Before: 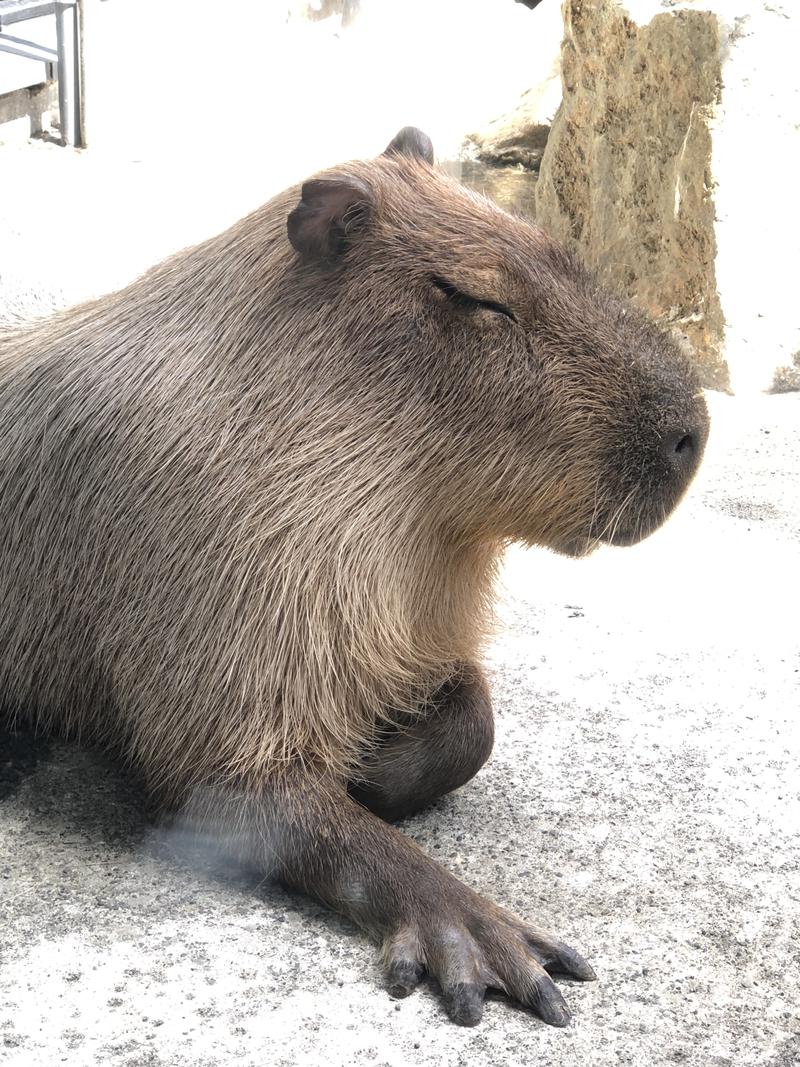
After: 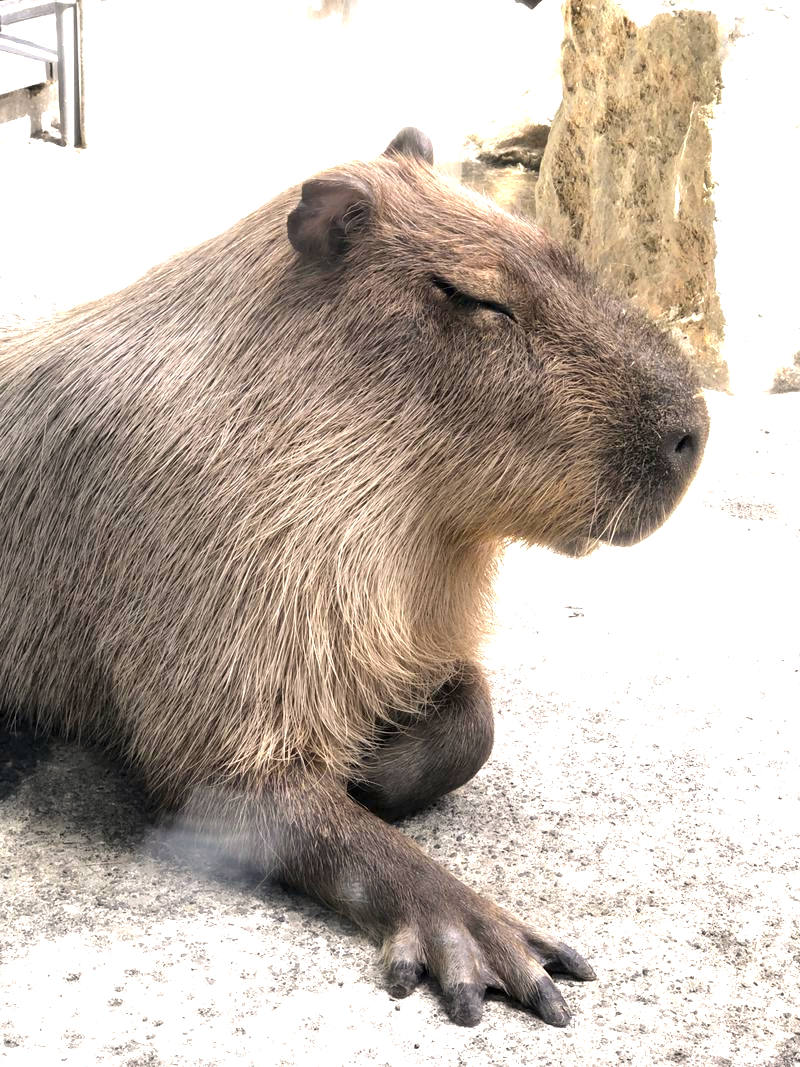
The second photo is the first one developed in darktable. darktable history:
exposure: black level correction 0.001, exposure 0.5 EV, compensate highlight preservation false
contrast equalizer: octaves 7, y [[0.514, 0.573, 0.581, 0.508, 0.5, 0.5], [0.5 ×6], [0.5 ×6], [0 ×6], [0 ×6]]
color correction: highlights a* 3.7, highlights b* 5.15
